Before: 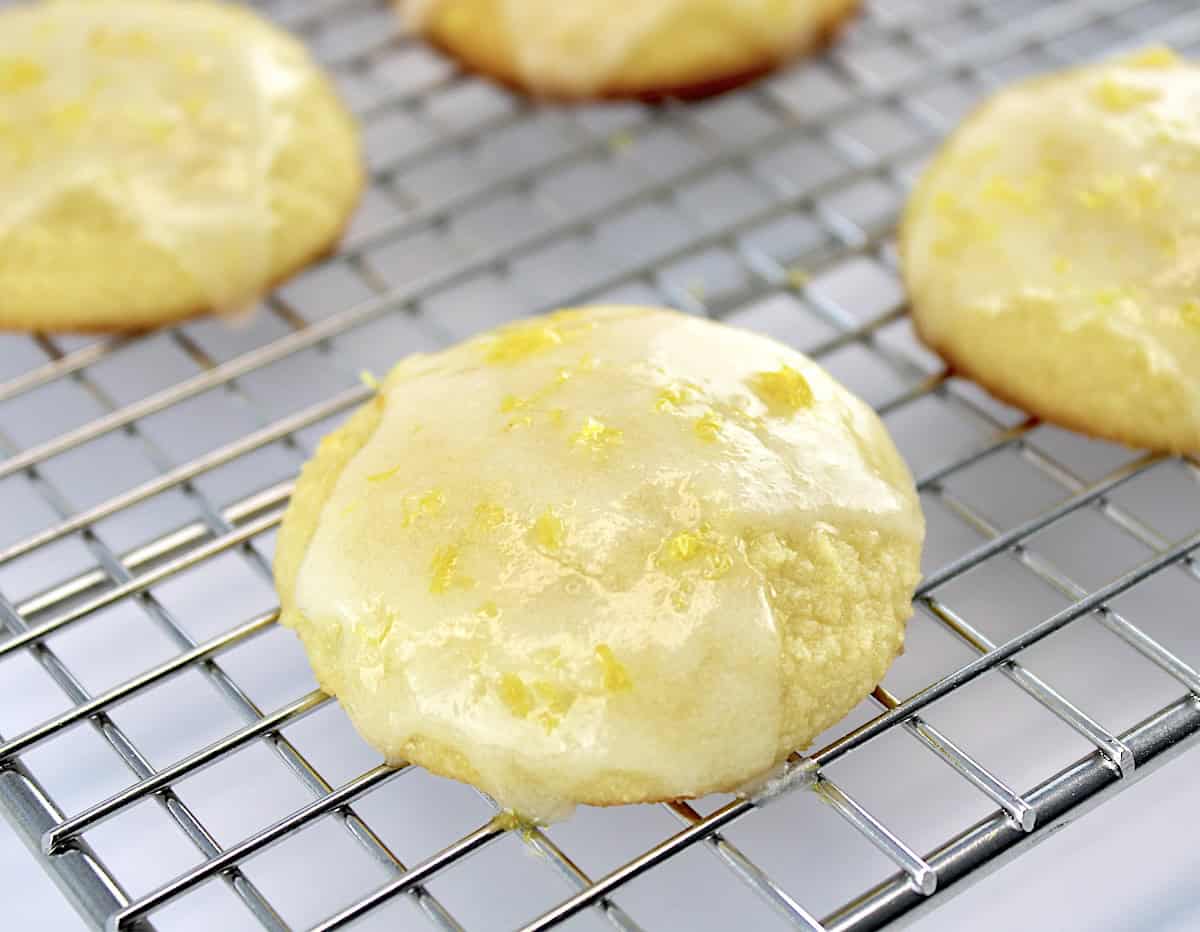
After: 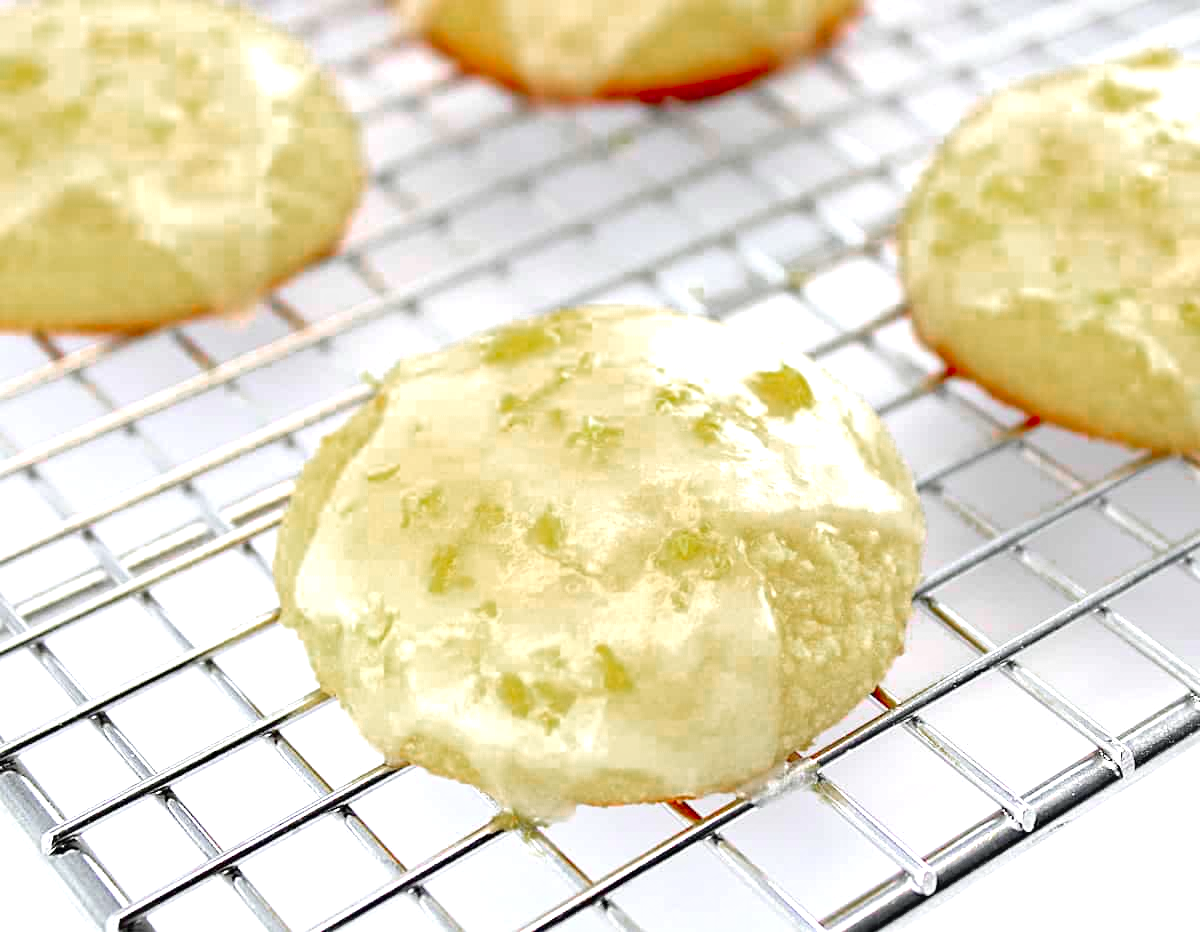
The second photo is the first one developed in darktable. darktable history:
exposure: black level correction 0.001, exposure 1 EV, compensate exposure bias true, compensate highlight preservation false
color zones: curves: ch0 [(0, 0.48) (0.209, 0.398) (0.305, 0.332) (0.429, 0.493) (0.571, 0.5) (0.714, 0.5) (0.857, 0.5) (1, 0.48)]; ch1 [(0, 0.736) (0.143, 0.625) (0.225, 0.371) (0.429, 0.256) (0.571, 0.241) (0.714, 0.213) (0.857, 0.48) (1, 0.736)]; ch2 [(0, 0.448) (0.143, 0.498) (0.286, 0.5) (0.429, 0.5) (0.571, 0.5) (0.714, 0.5) (0.857, 0.5) (1, 0.448)]
contrast equalizer: y [[0.439, 0.44, 0.442, 0.457, 0.493, 0.498], [0.5 ×6], [0.5 ×6], [0 ×6], [0 ×6]]
